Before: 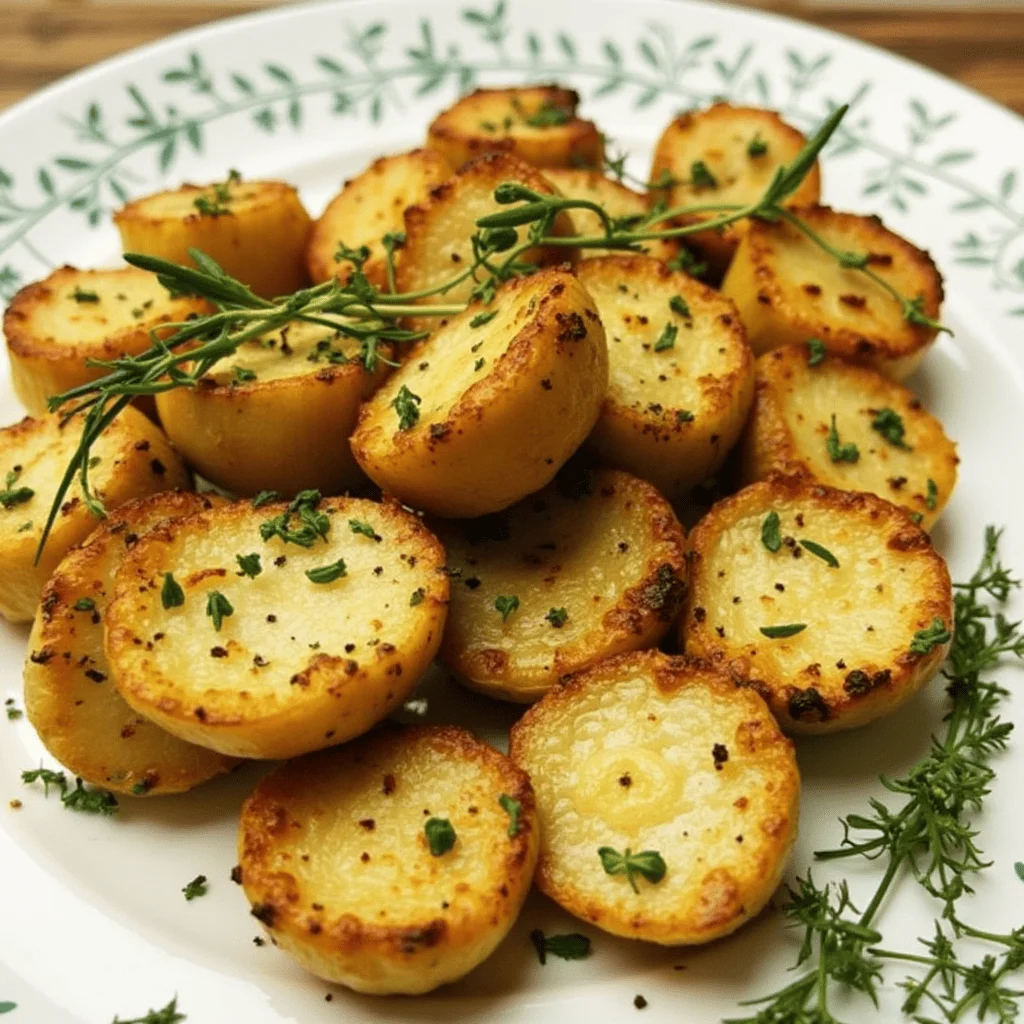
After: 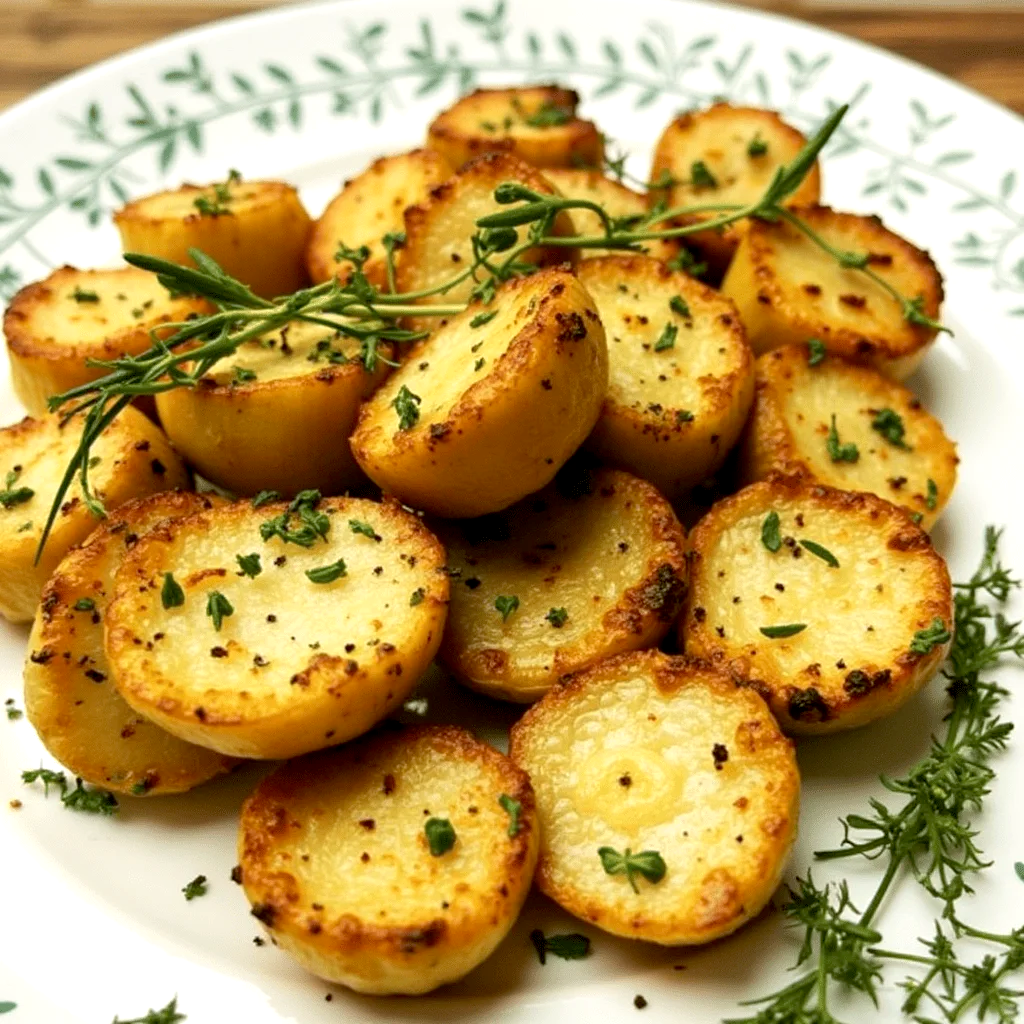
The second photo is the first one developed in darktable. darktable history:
tone equalizer: smoothing diameter 2.02%, edges refinement/feathering 17.57, mask exposure compensation -1.57 EV, filter diffusion 5
exposure: black level correction 0.005, exposure 0.286 EV, compensate exposure bias true, compensate highlight preservation false
